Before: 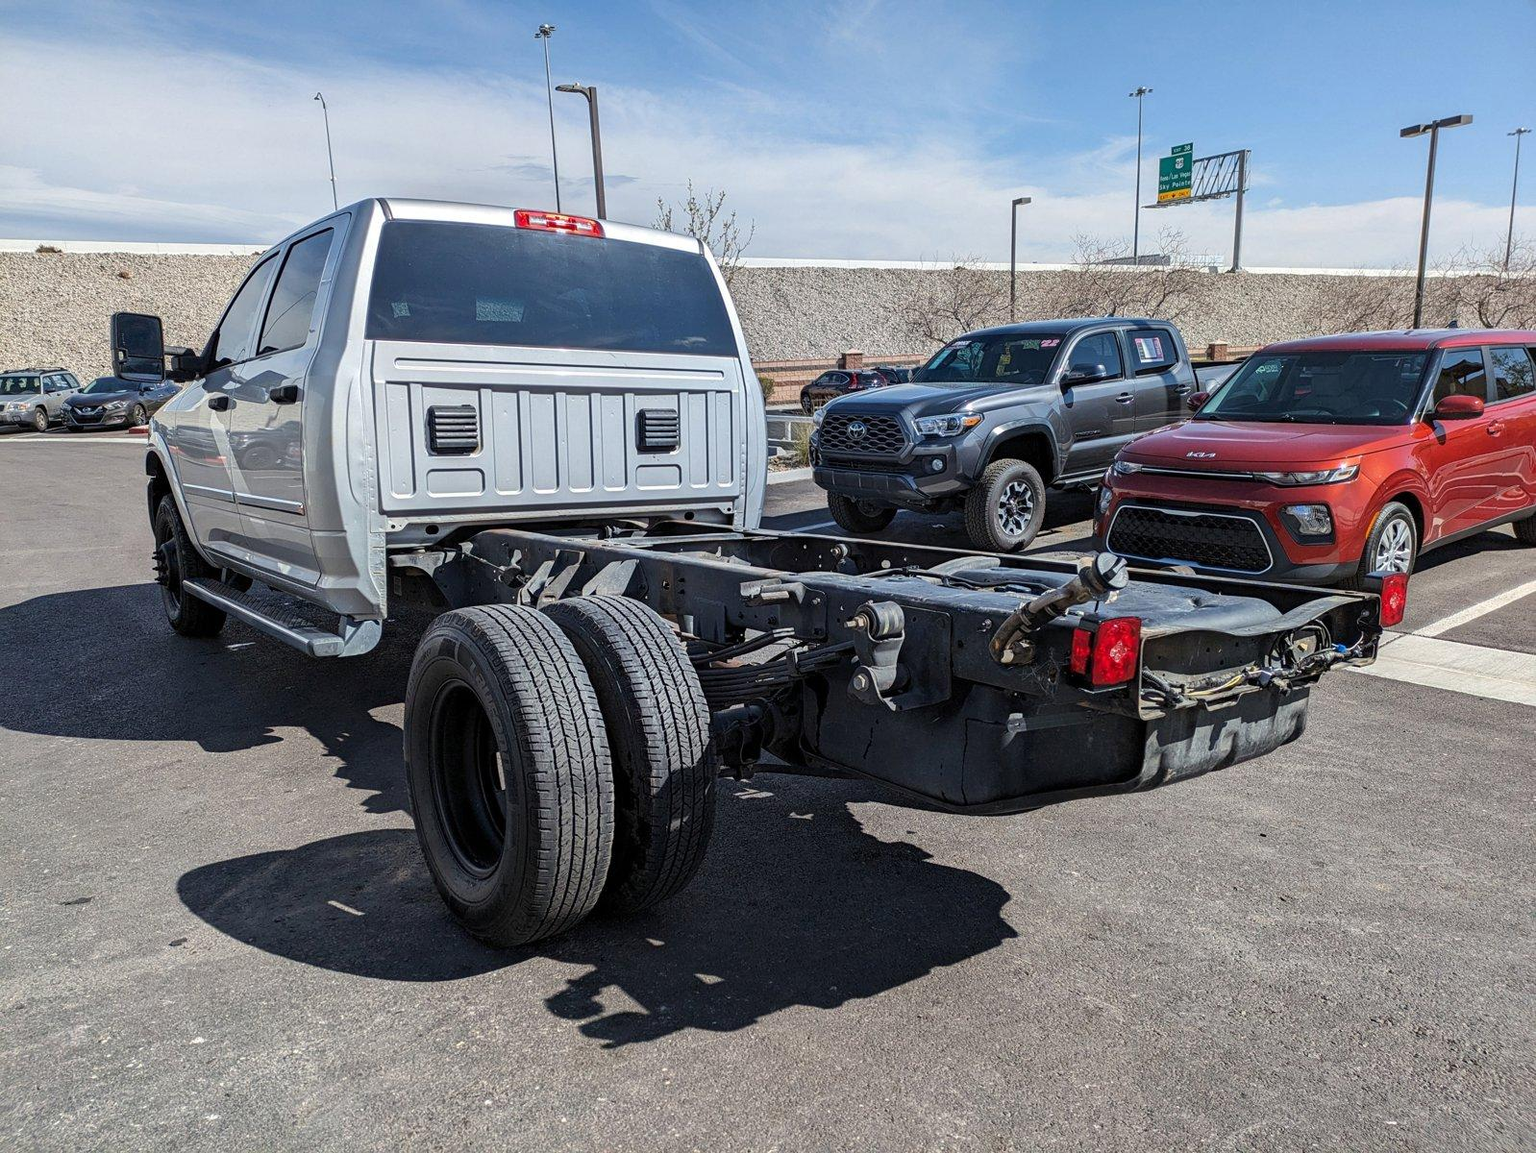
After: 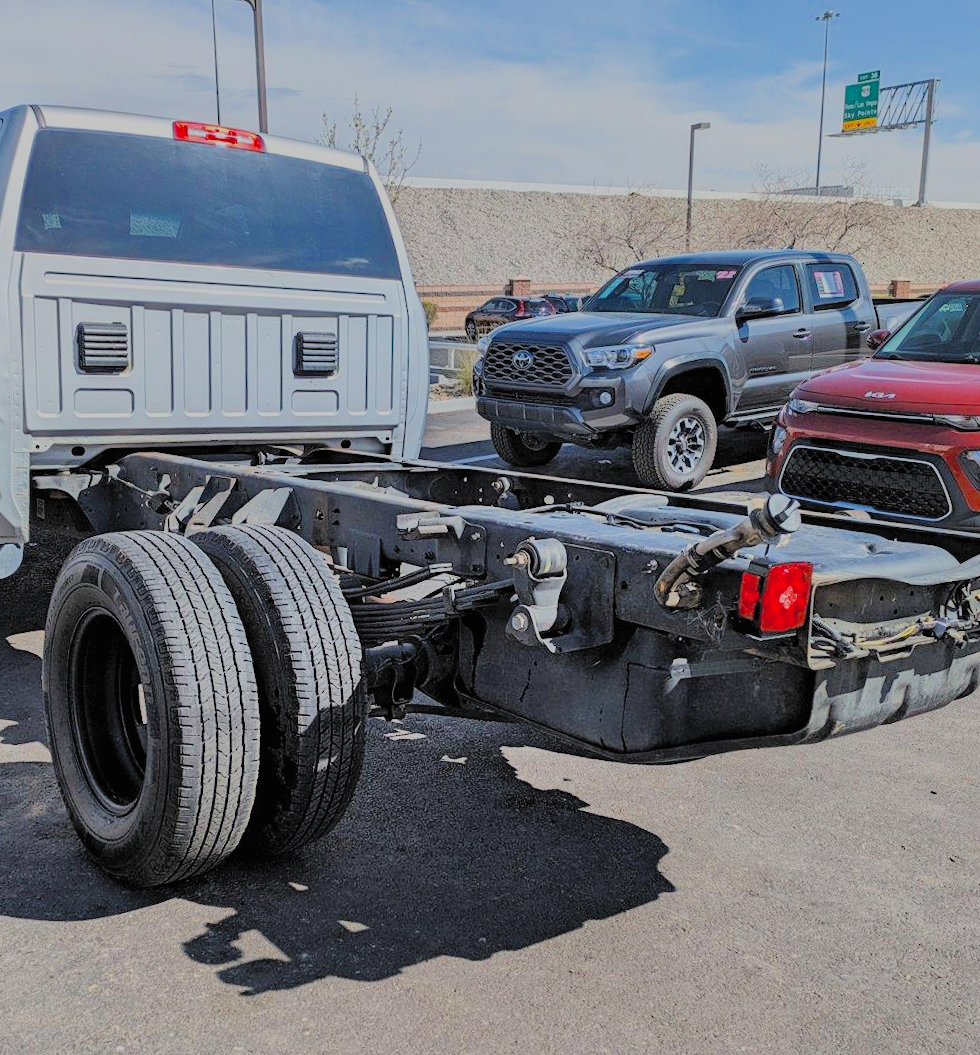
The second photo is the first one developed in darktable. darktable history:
rotate and perspective: rotation 1.57°, crop left 0.018, crop right 0.982, crop top 0.039, crop bottom 0.961
filmic rgb: white relative exposure 8 EV, threshold 3 EV, hardness 2.44, latitude 10.07%, contrast 0.72, highlights saturation mix 10%, shadows ↔ highlights balance 1.38%, color science v4 (2020), enable highlight reconstruction true
contrast brightness saturation: brightness 0.15
shadows and highlights: shadows 52.34, highlights -28.23, soften with gaussian
crop and rotate: left 22.918%, top 5.629%, right 14.711%, bottom 2.247%
